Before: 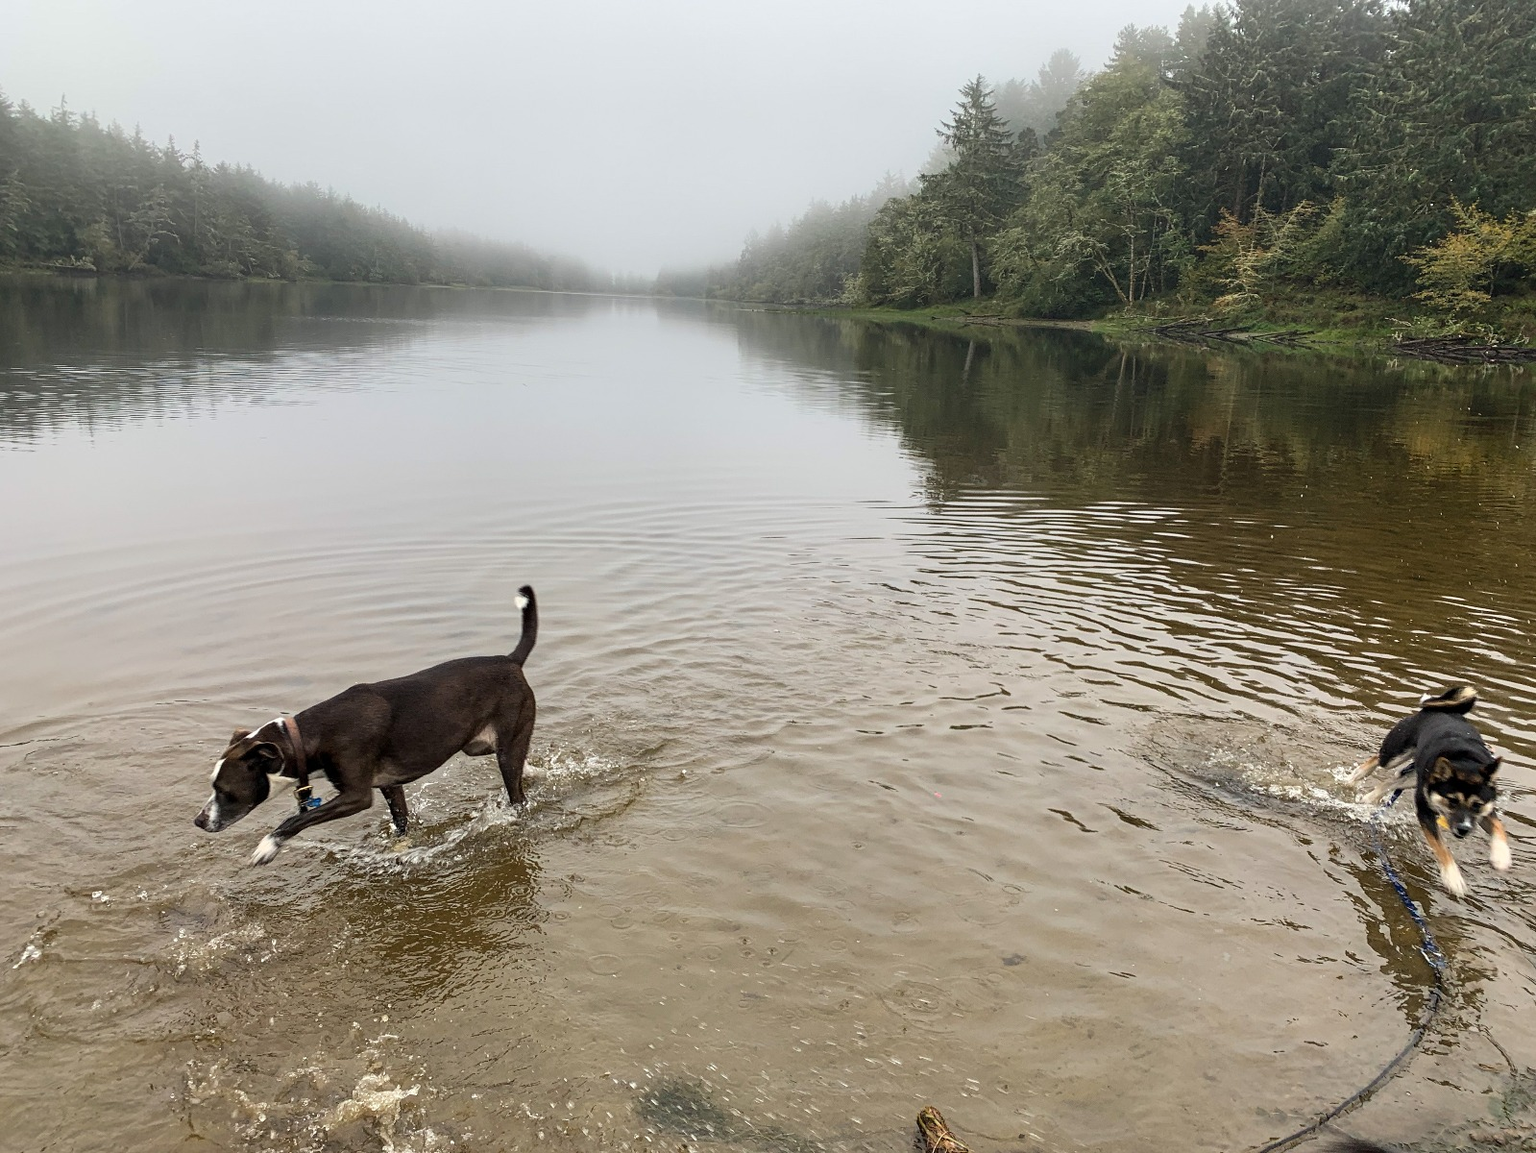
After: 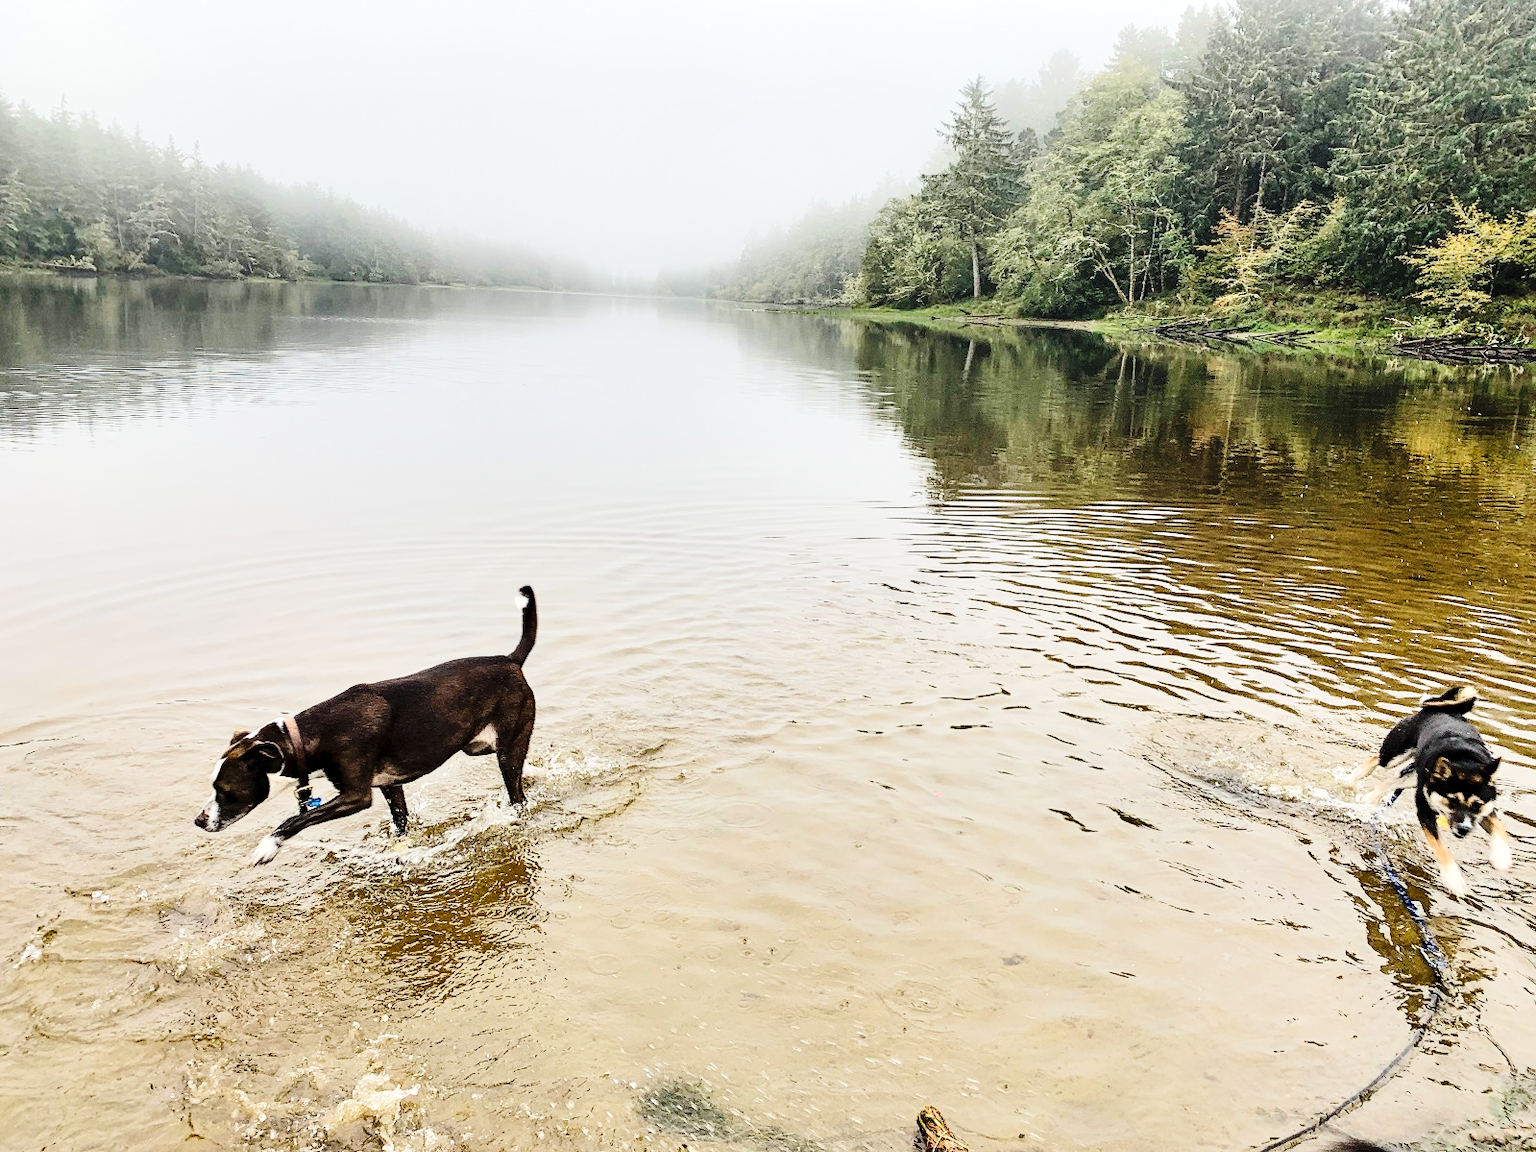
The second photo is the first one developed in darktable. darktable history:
tone equalizer: -7 EV 0.151 EV, -6 EV 0.615 EV, -5 EV 1.13 EV, -4 EV 1.36 EV, -3 EV 1.15 EV, -2 EV 0.6 EV, -1 EV 0.15 EV, edges refinement/feathering 500, mask exposure compensation -1.57 EV, preserve details no
base curve: curves: ch0 [(0, 0) (0.036, 0.025) (0.121, 0.166) (0.206, 0.329) (0.605, 0.79) (1, 1)], preserve colors none
exposure: black level correction 0.001, compensate exposure bias true, compensate highlight preservation false
shadows and highlights: shadows 13.54, white point adjustment 1.17, soften with gaussian
